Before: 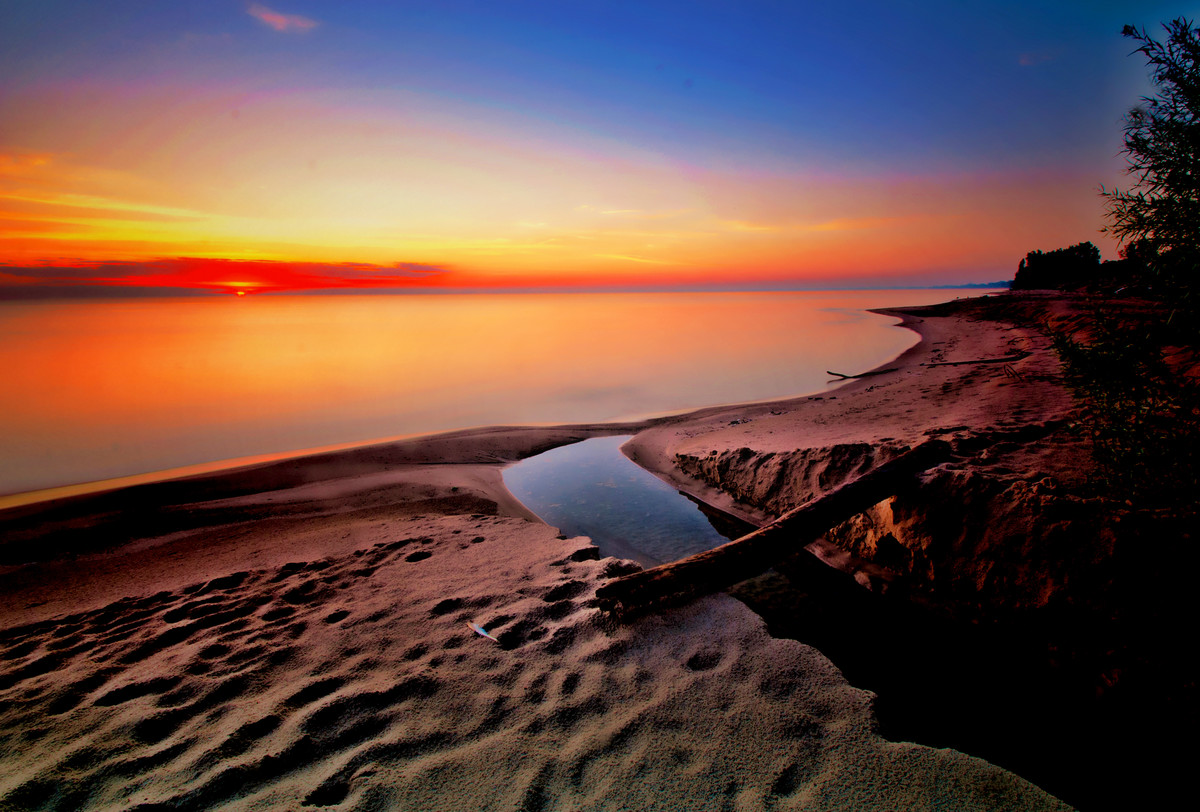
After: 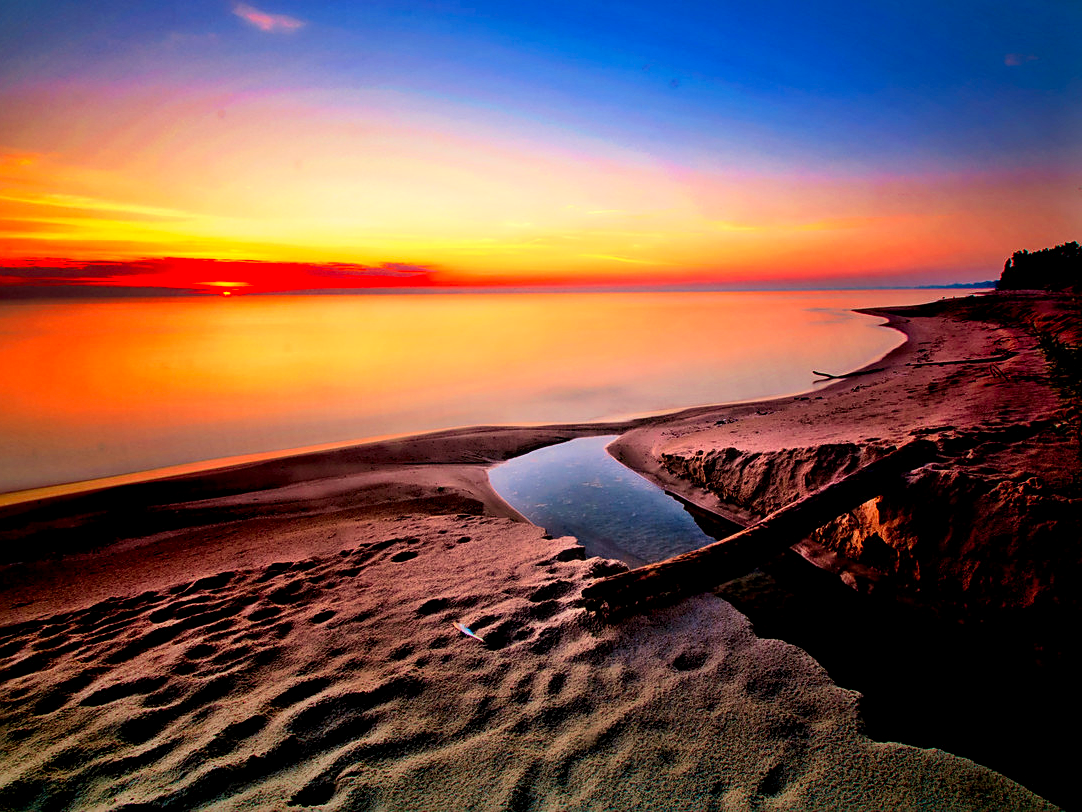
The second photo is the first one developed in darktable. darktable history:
local contrast: detail 130%
contrast brightness saturation: contrast 0.229, brightness 0.112, saturation 0.294
crop and rotate: left 1.228%, right 8.576%
sharpen: on, module defaults
